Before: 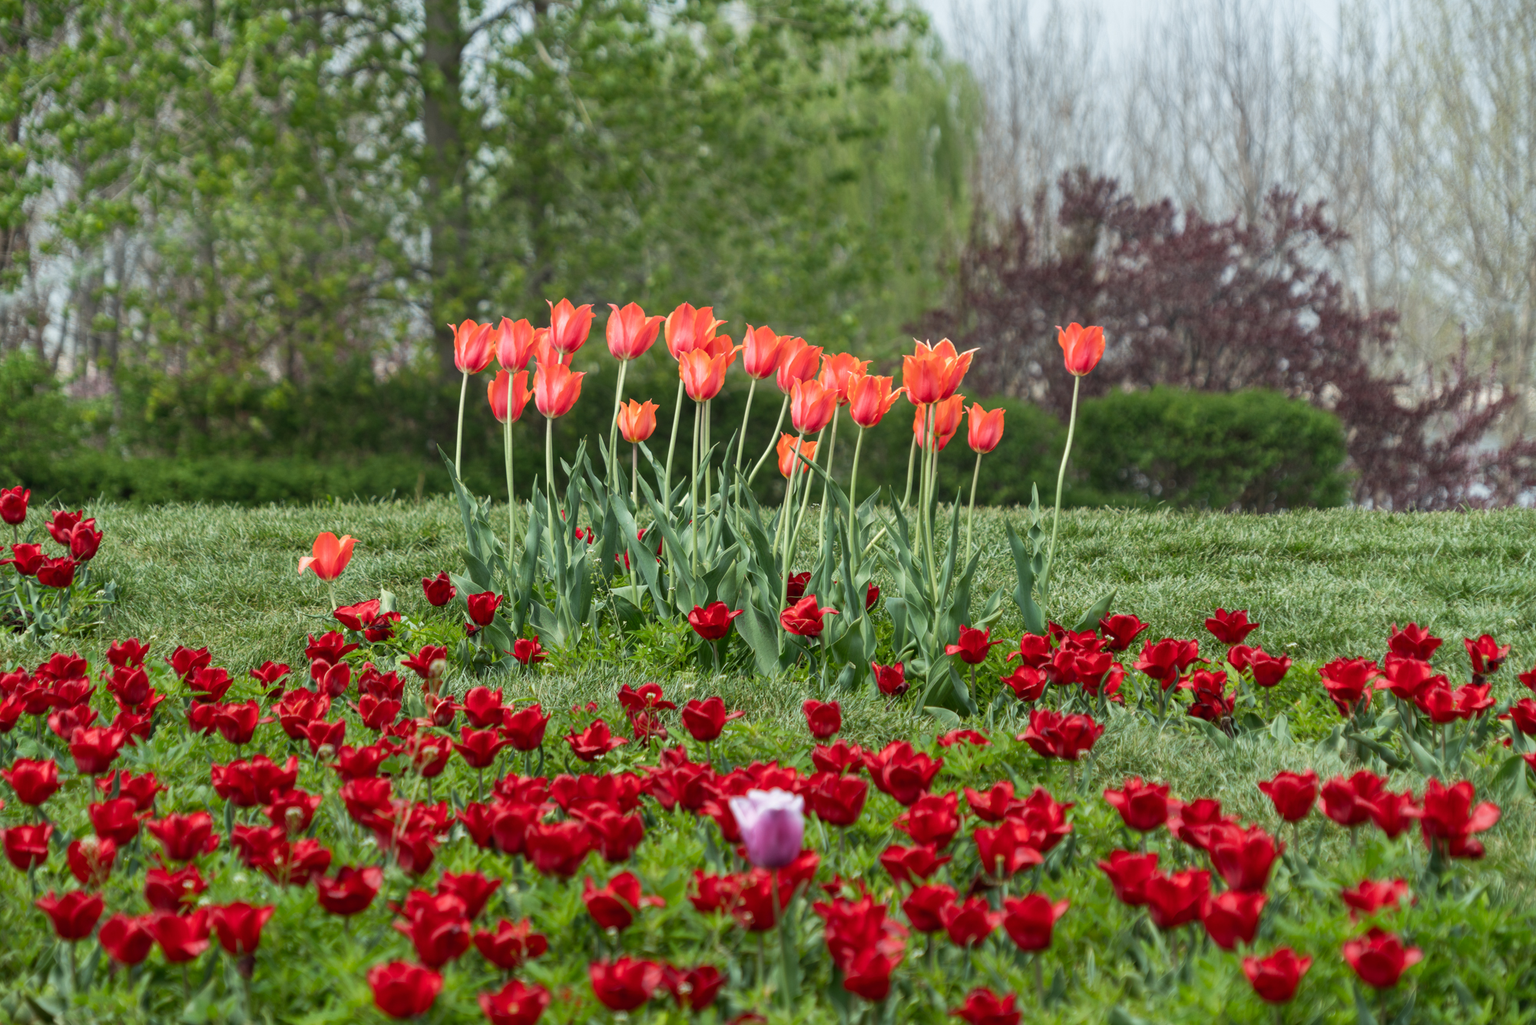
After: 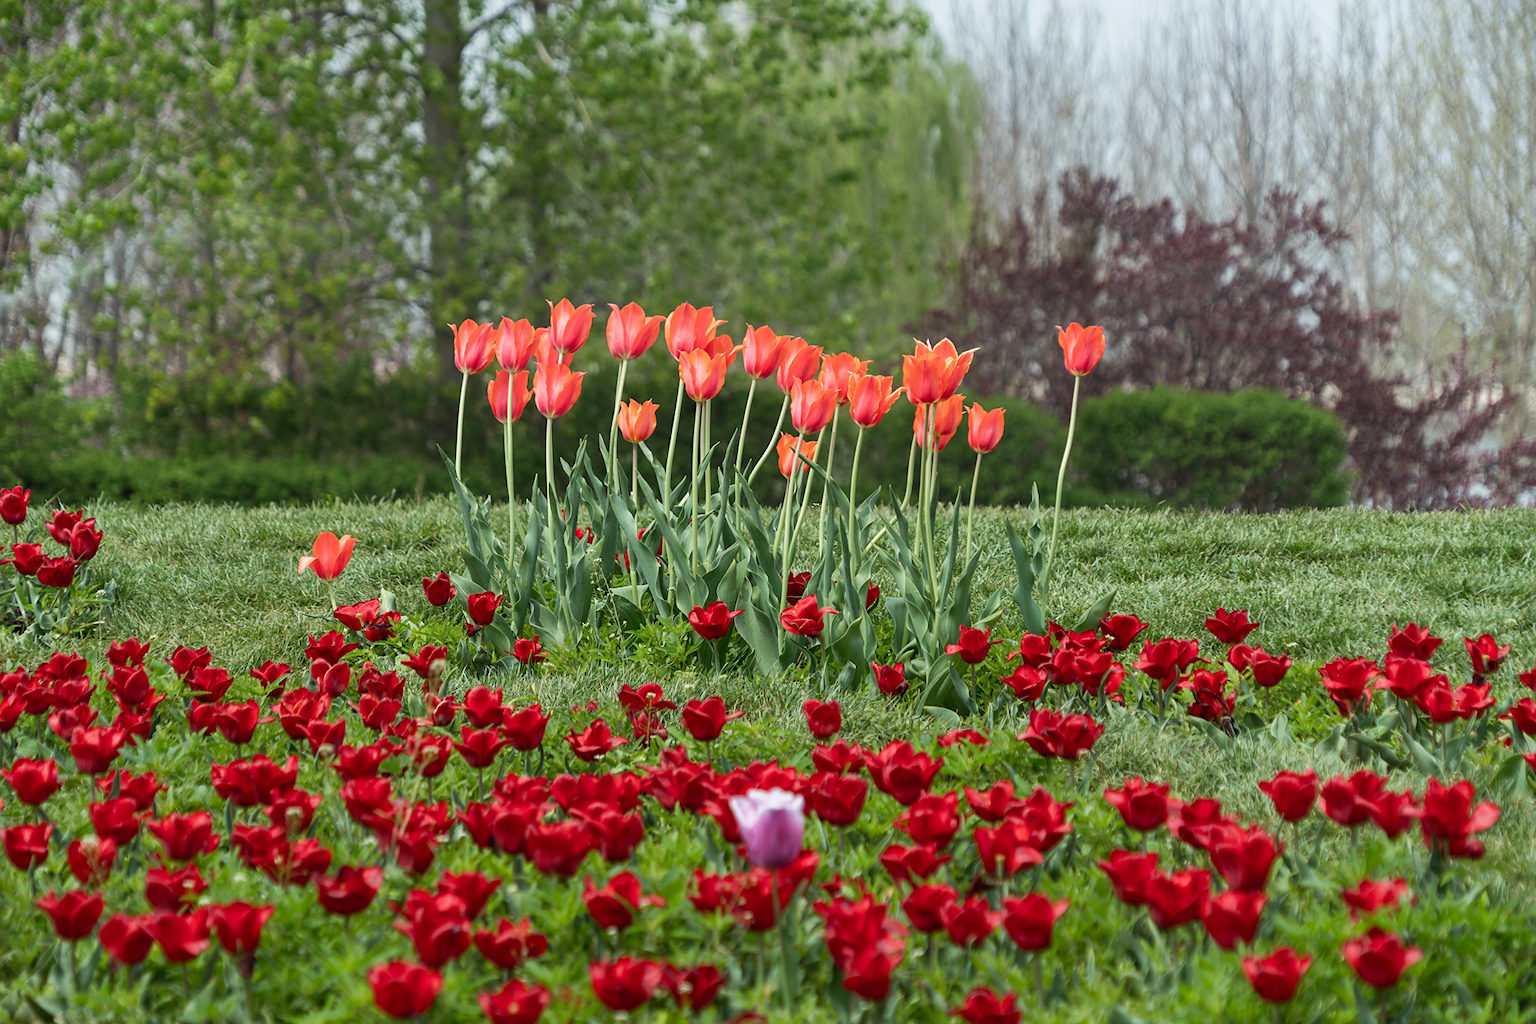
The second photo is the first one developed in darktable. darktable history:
sharpen: radius 1.549, amount 0.367, threshold 1.625
